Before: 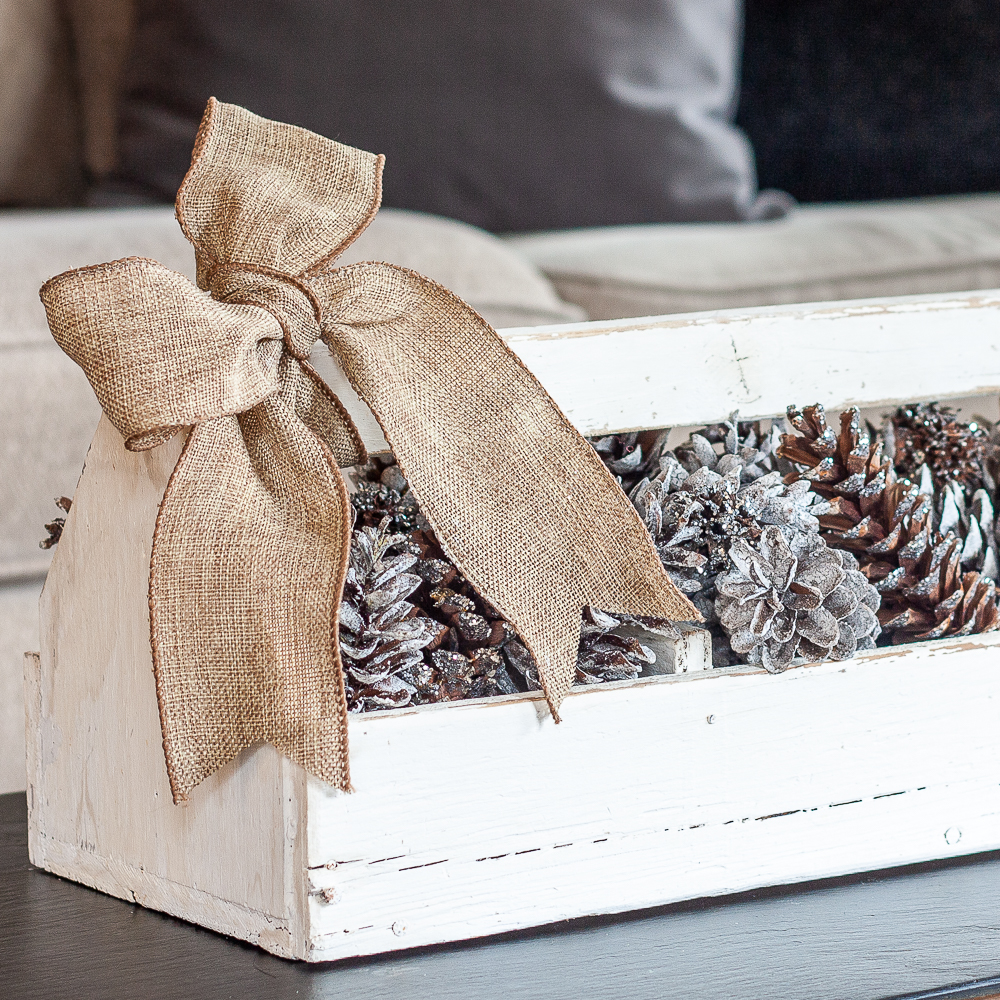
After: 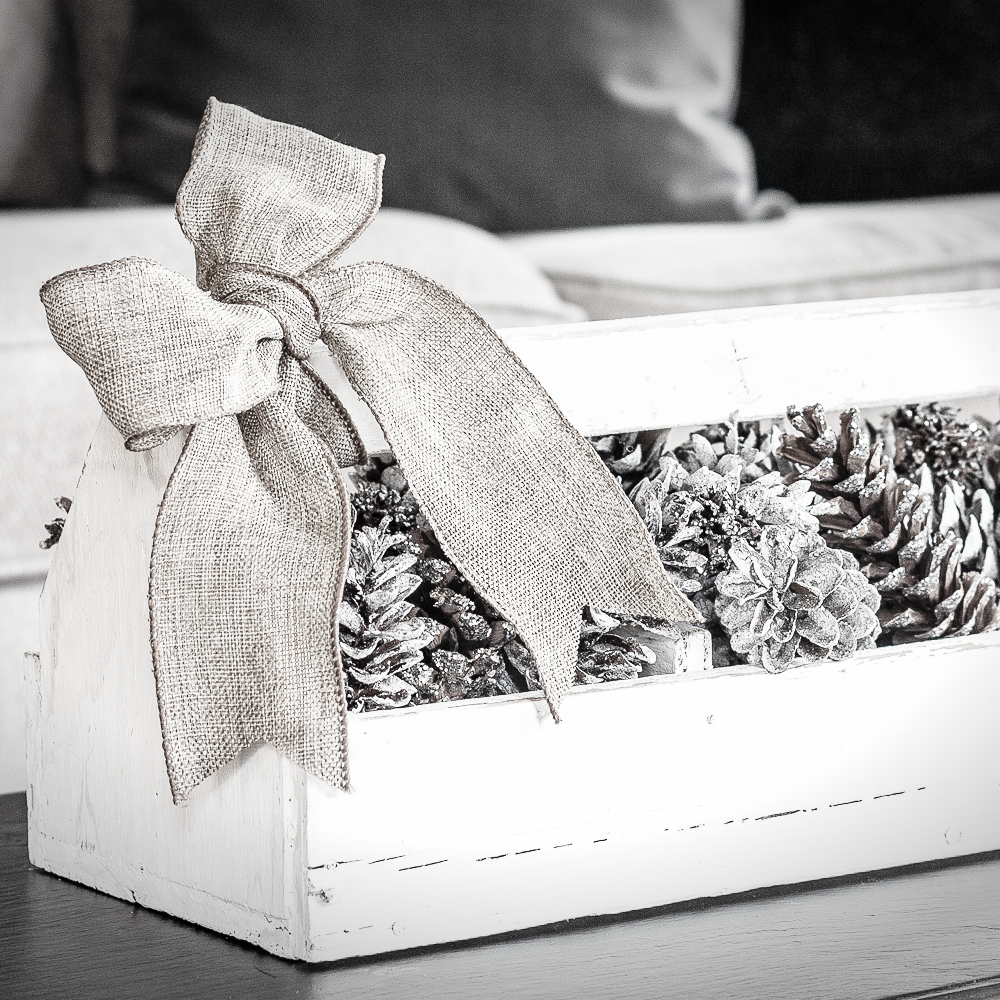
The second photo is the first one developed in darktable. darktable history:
base curve: curves: ch0 [(0, 0) (0.028, 0.03) (0.121, 0.232) (0.46, 0.748) (0.859, 0.968) (1, 1)], preserve colors none
vignetting: fall-off start 100.51%, width/height ratio 1.309
color correction: highlights b* 0.055, saturation 0.168
